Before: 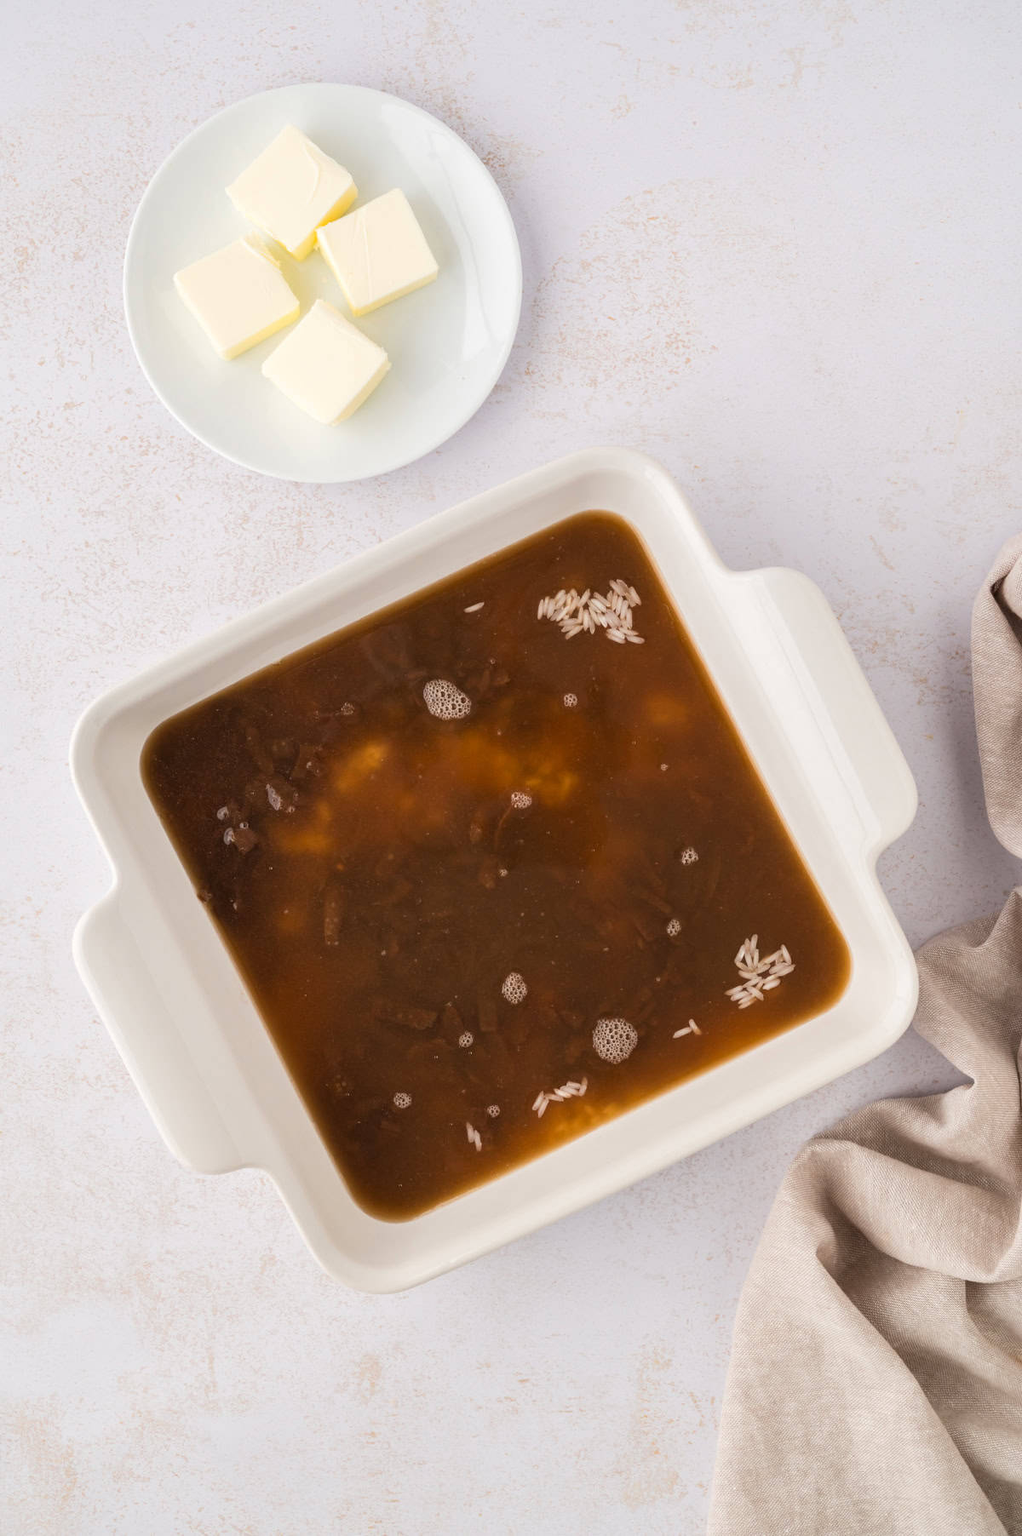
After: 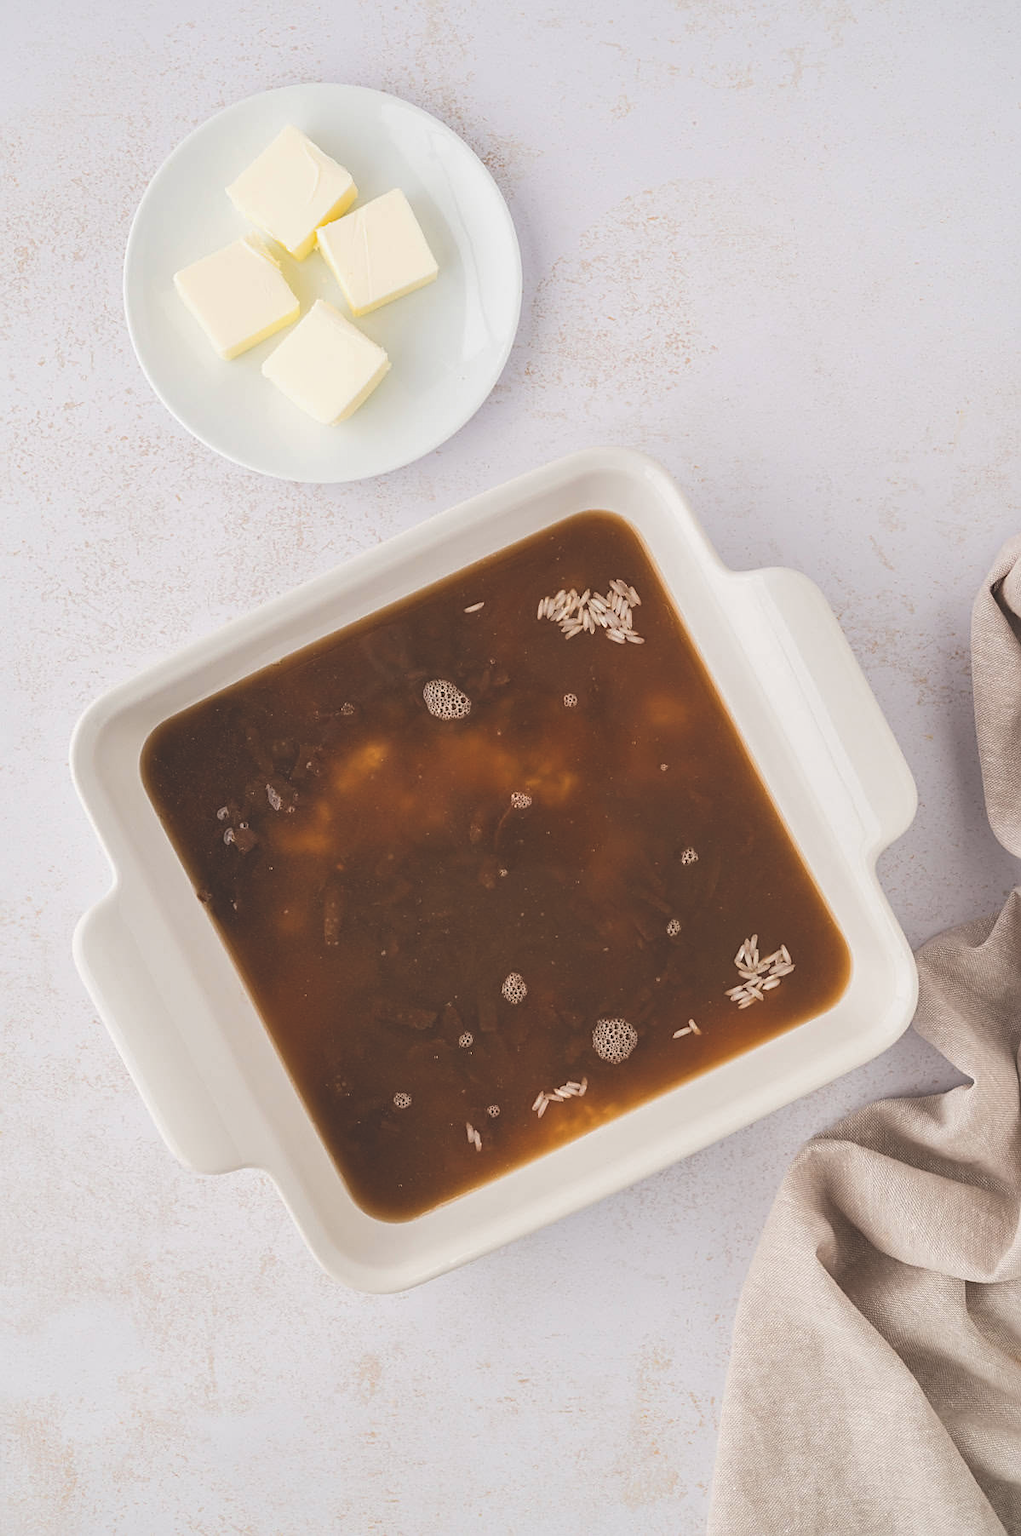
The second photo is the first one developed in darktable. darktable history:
exposure: black level correction -0.026, exposure -0.118 EV, compensate exposure bias true, compensate highlight preservation false
sharpen: on, module defaults
